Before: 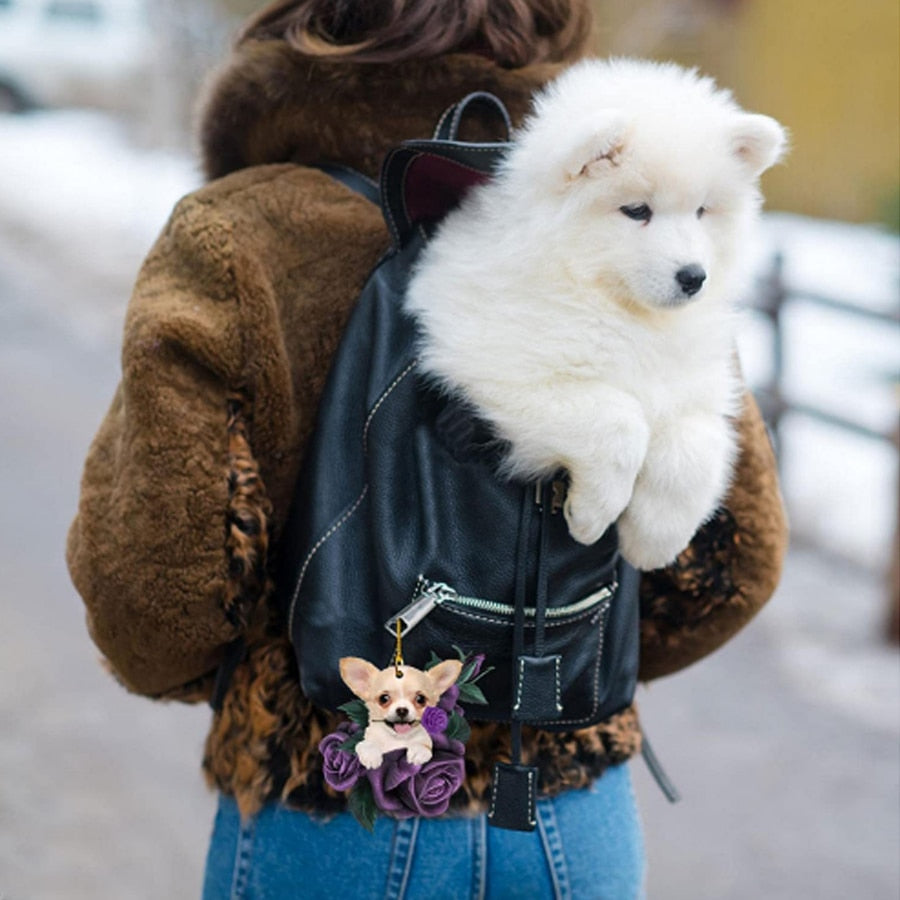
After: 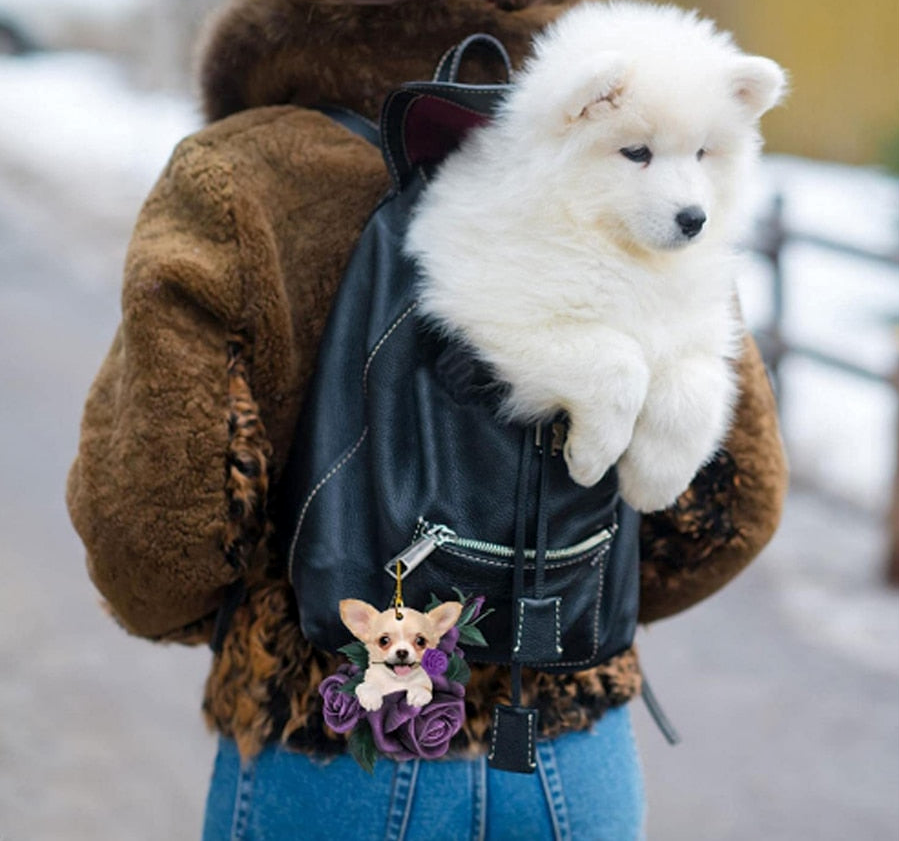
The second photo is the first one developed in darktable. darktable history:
exposure: black level correction 0.001, compensate exposure bias true, compensate highlight preservation false
shadows and highlights: radius 125.53, shadows 21.28, highlights -21.76, low approximation 0.01
crop and rotate: top 6.461%
